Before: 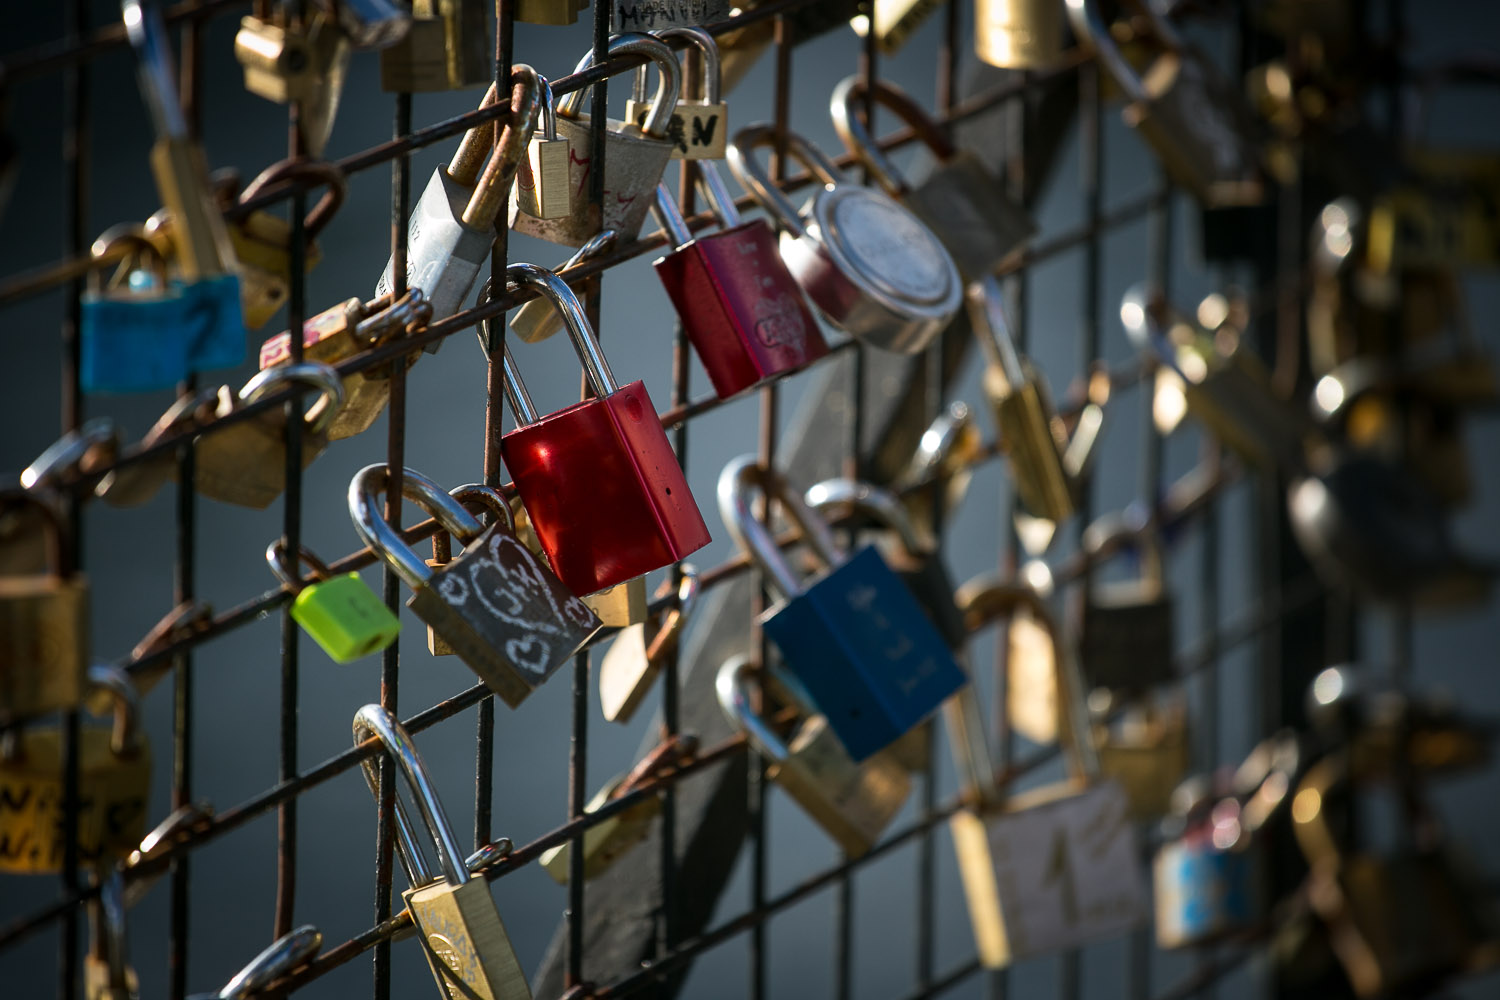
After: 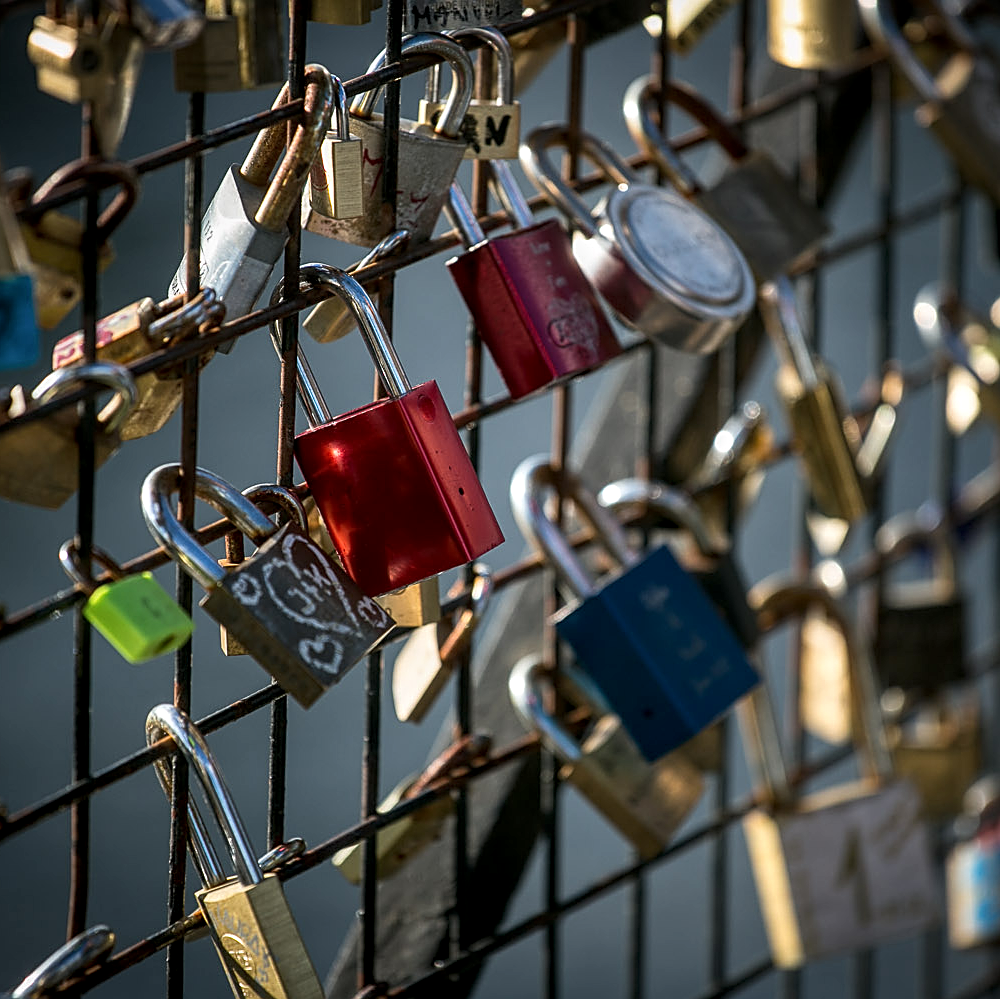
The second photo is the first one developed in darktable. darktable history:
sharpen: on, module defaults
local contrast: detail 130%
crop and rotate: left 13.876%, right 19.45%
